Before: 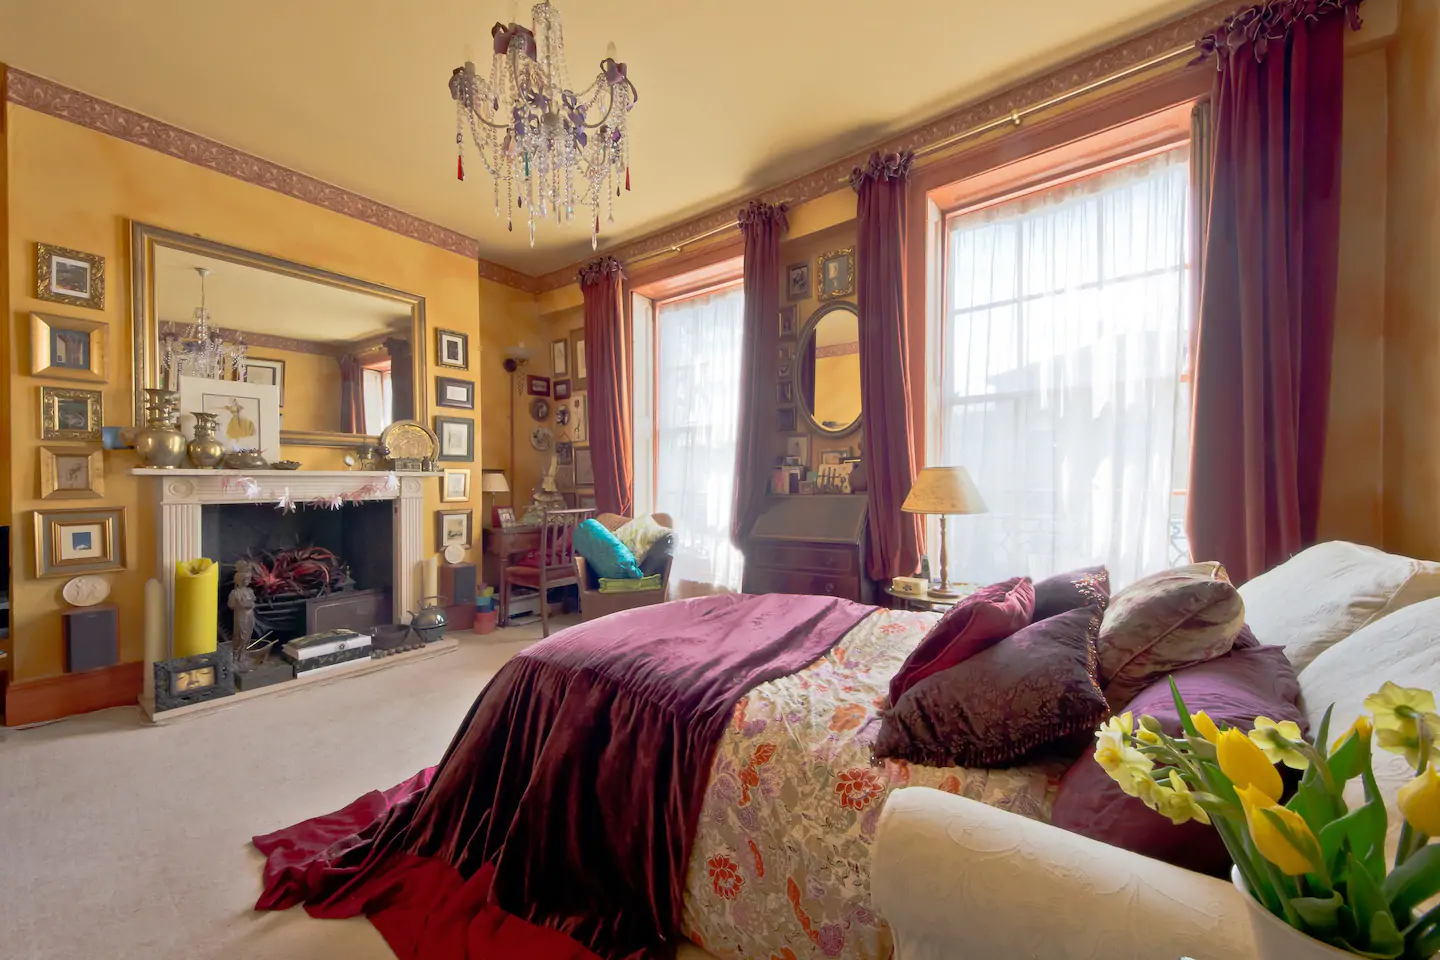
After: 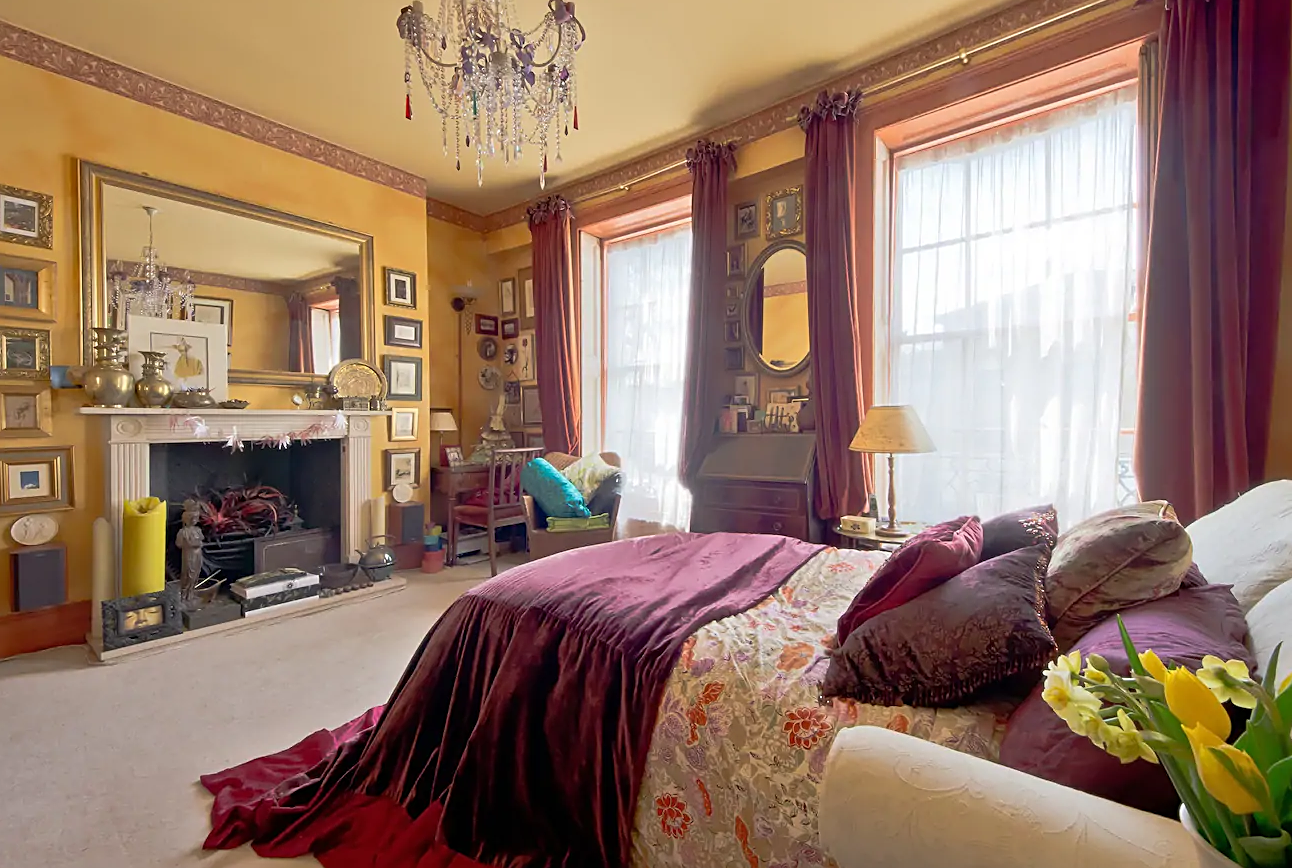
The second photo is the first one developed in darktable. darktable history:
sharpen: on, module defaults
crop: left 3.629%, top 6.375%, right 6.623%, bottom 3.203%
